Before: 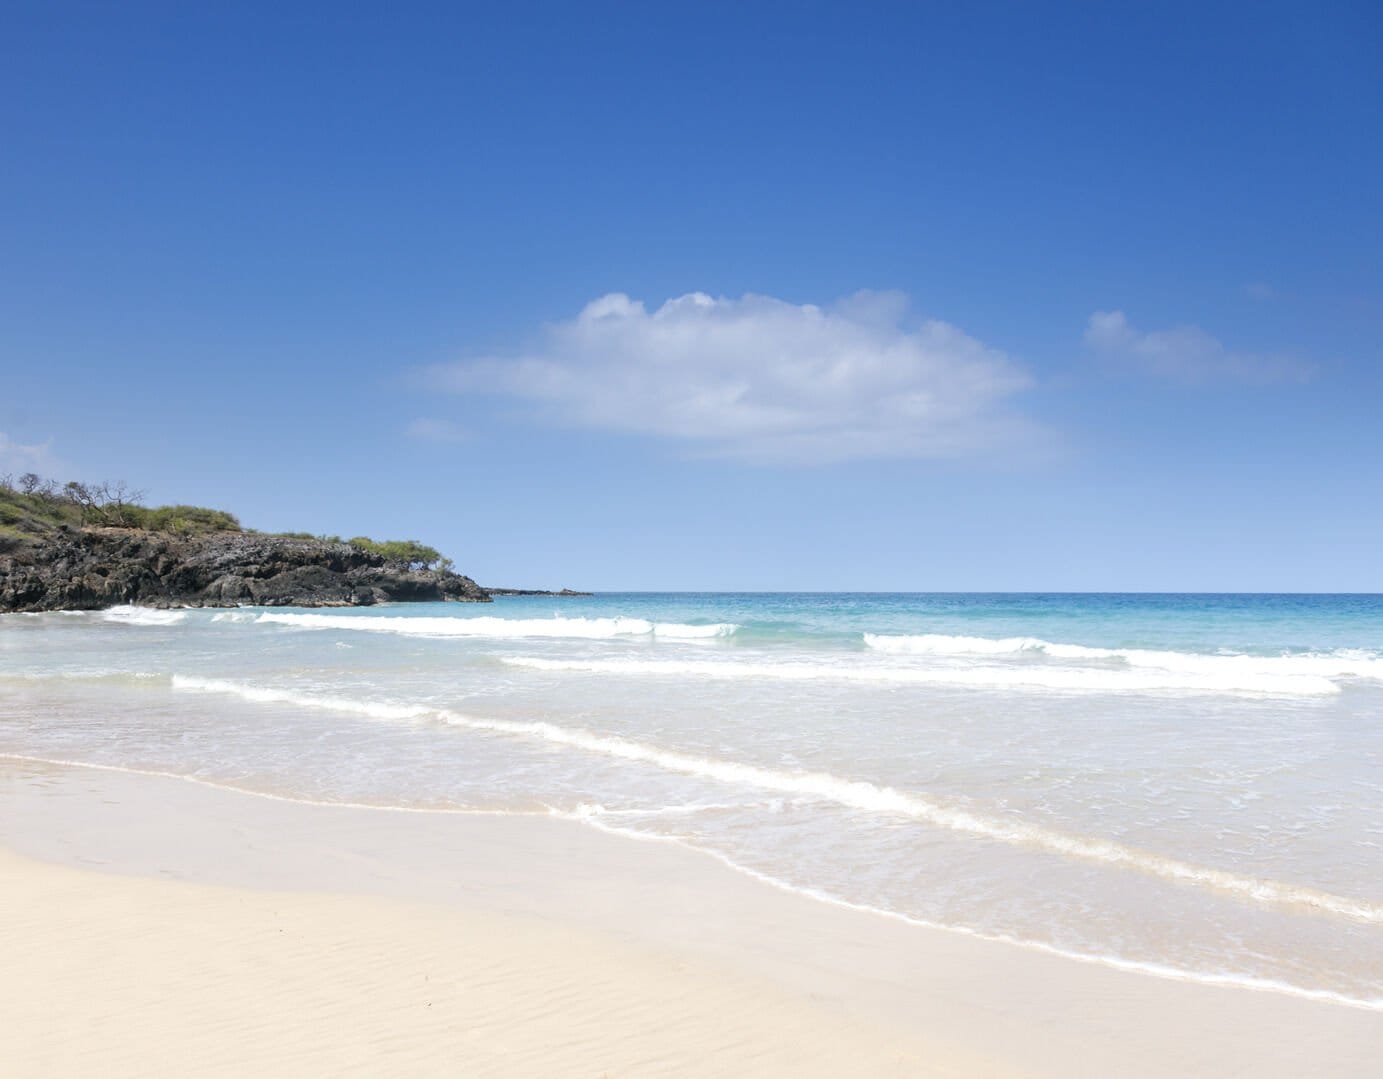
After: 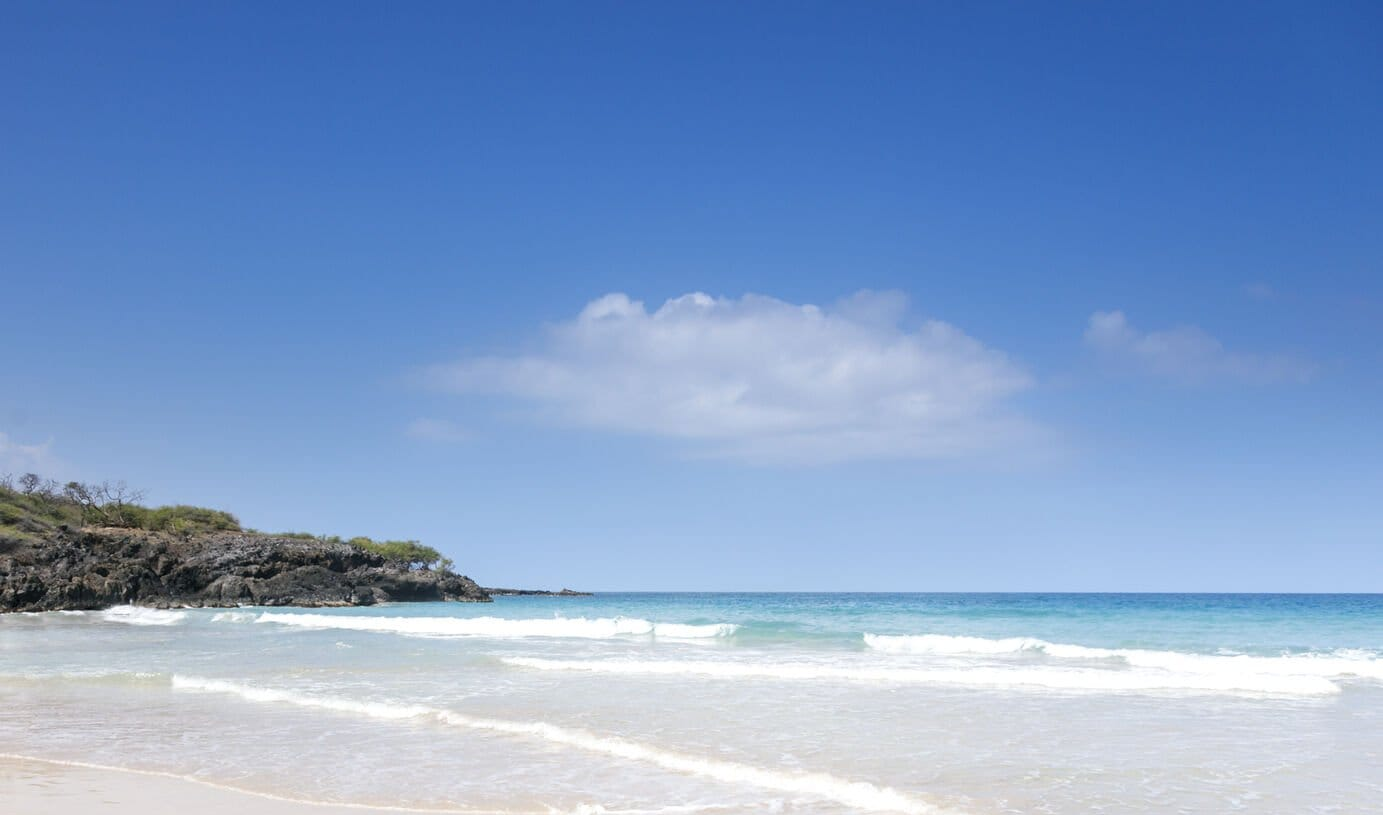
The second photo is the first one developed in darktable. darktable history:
crop: bottom 24.464%
